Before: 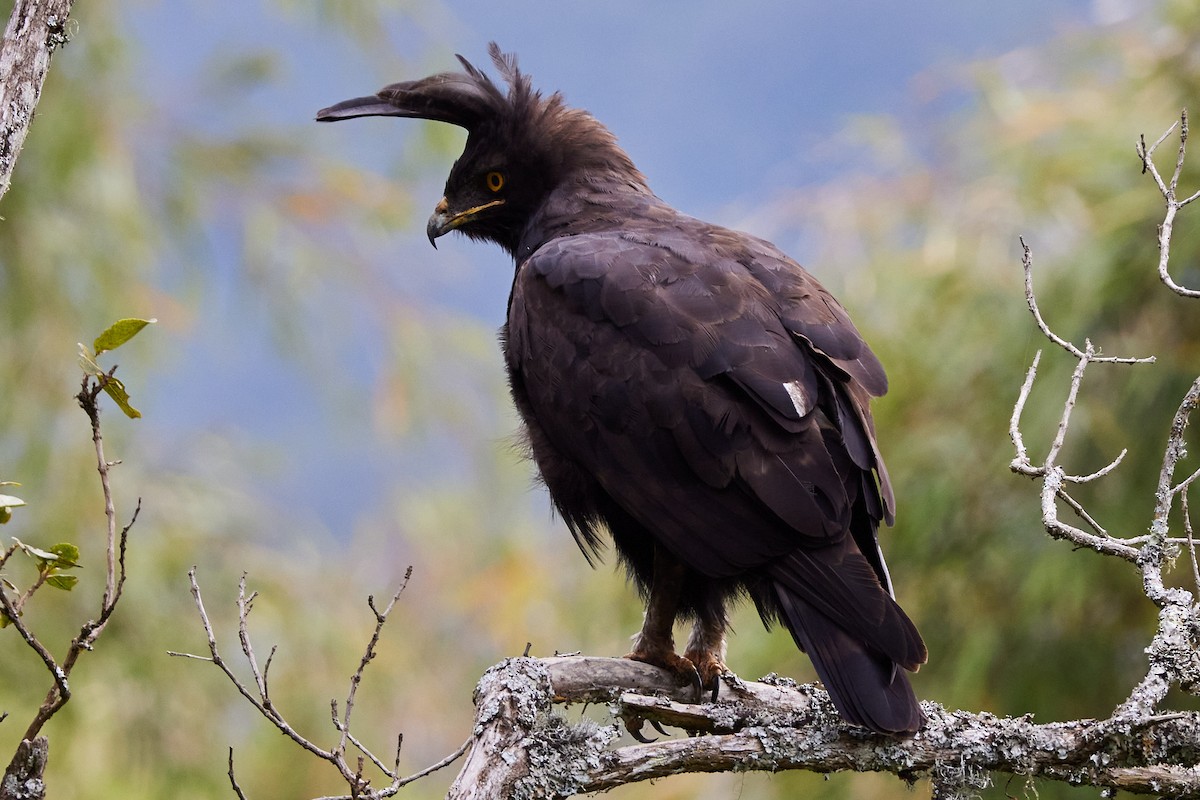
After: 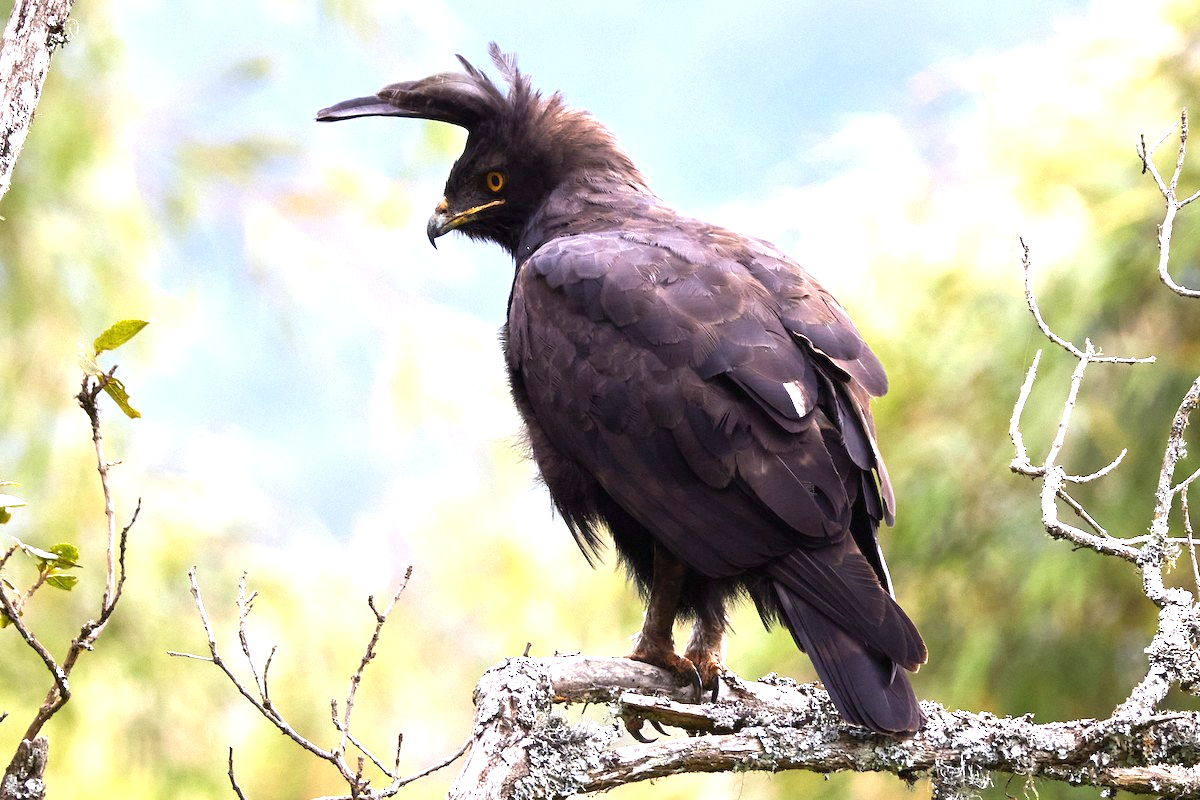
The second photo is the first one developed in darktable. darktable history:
levels: mode automatic, levels [0.008, 0.318, 0.836]
exposure: black level correction 0, exposure 1.461 EV, compensate highlight preservation false
